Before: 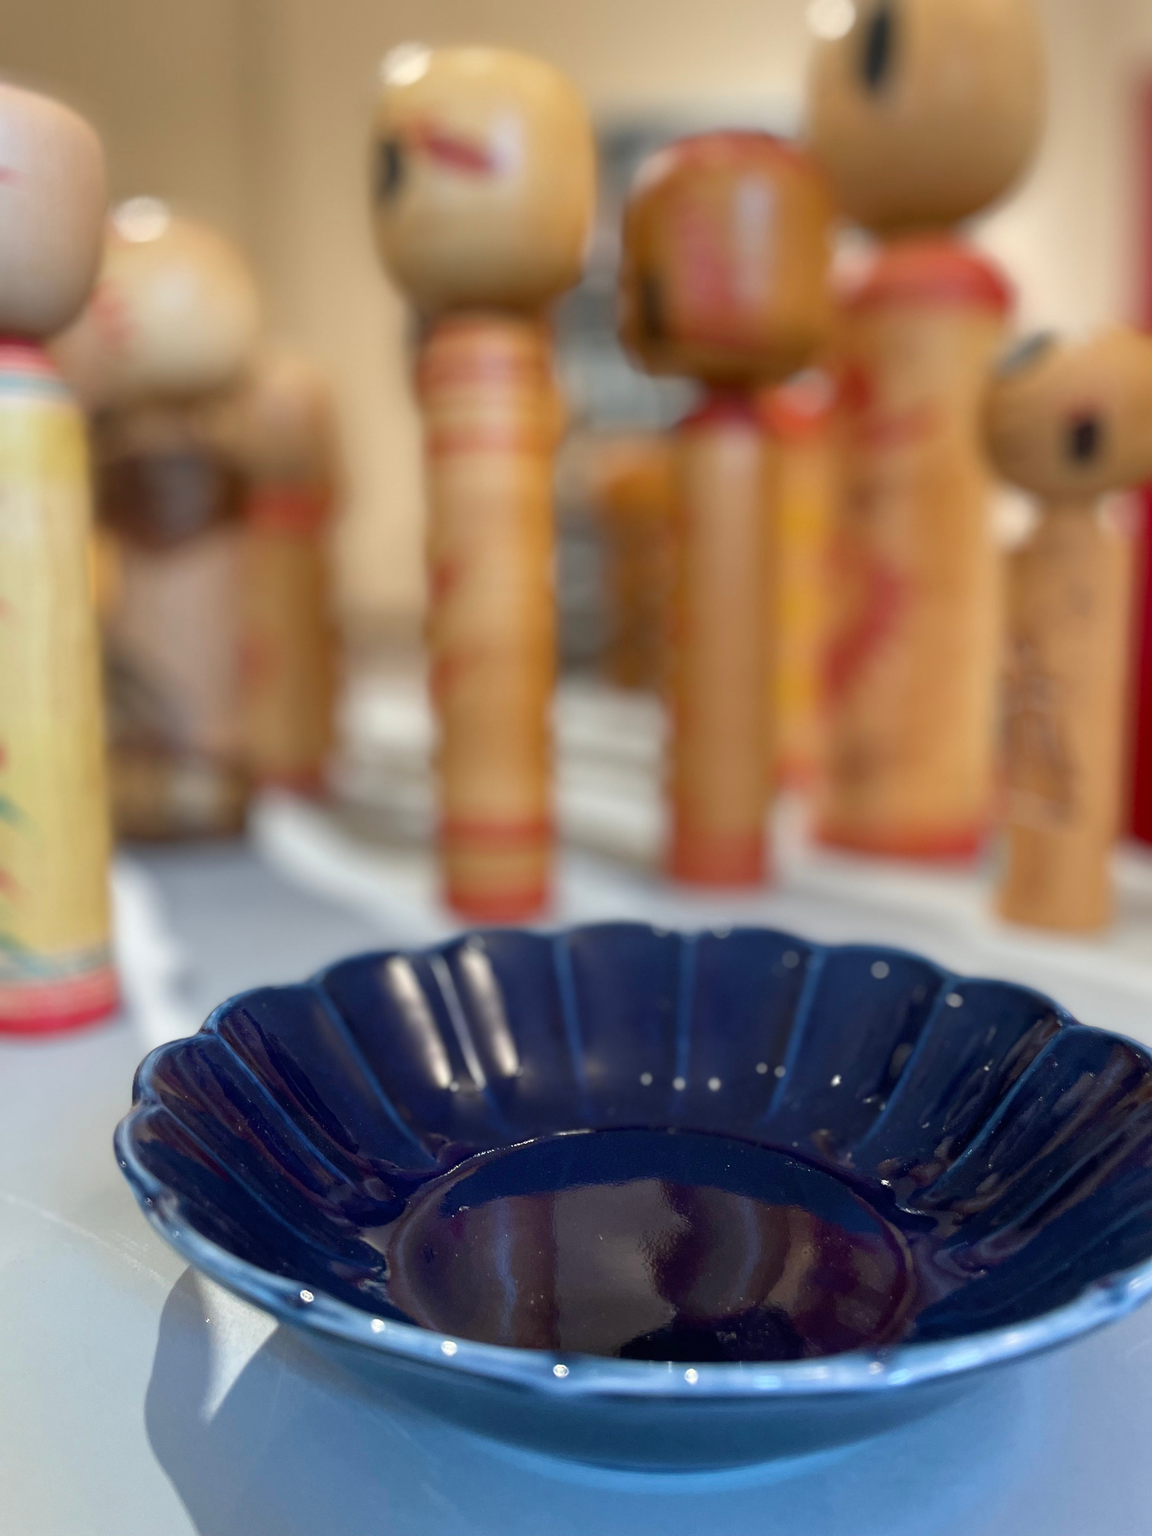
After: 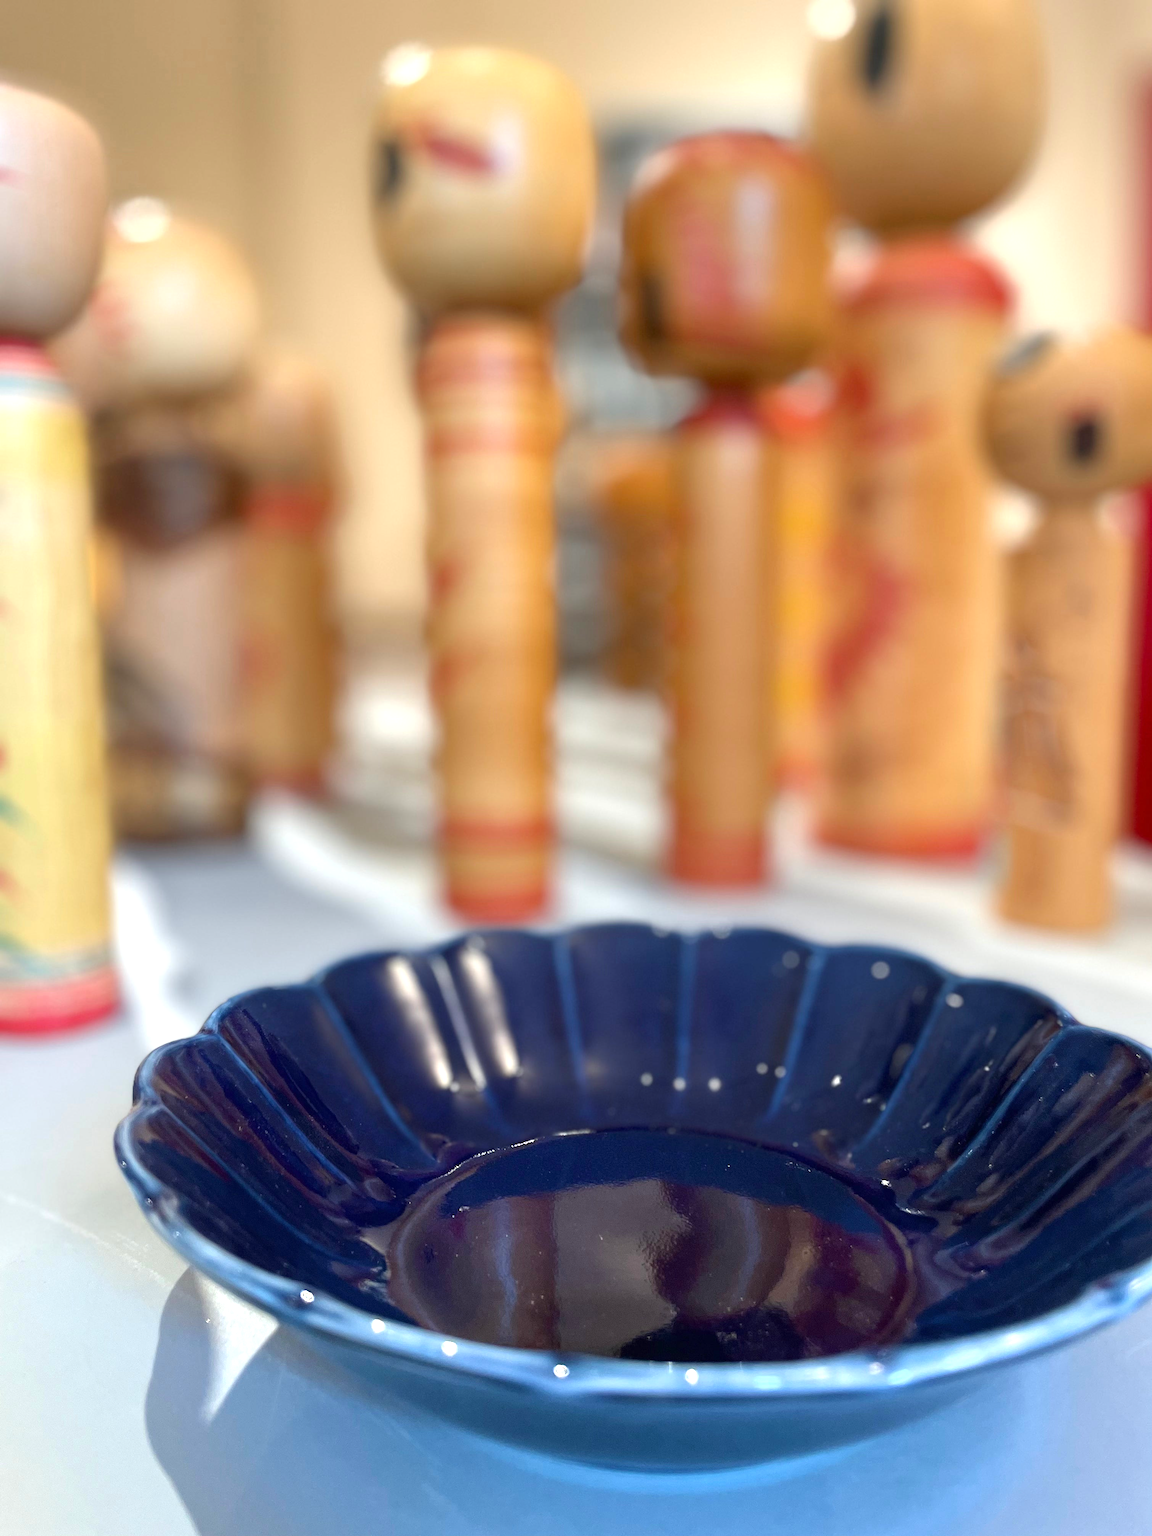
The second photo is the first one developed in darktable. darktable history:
exposure: exposure 0.6 EV, compensate highlight preservation false
base curve: preserve colors none
